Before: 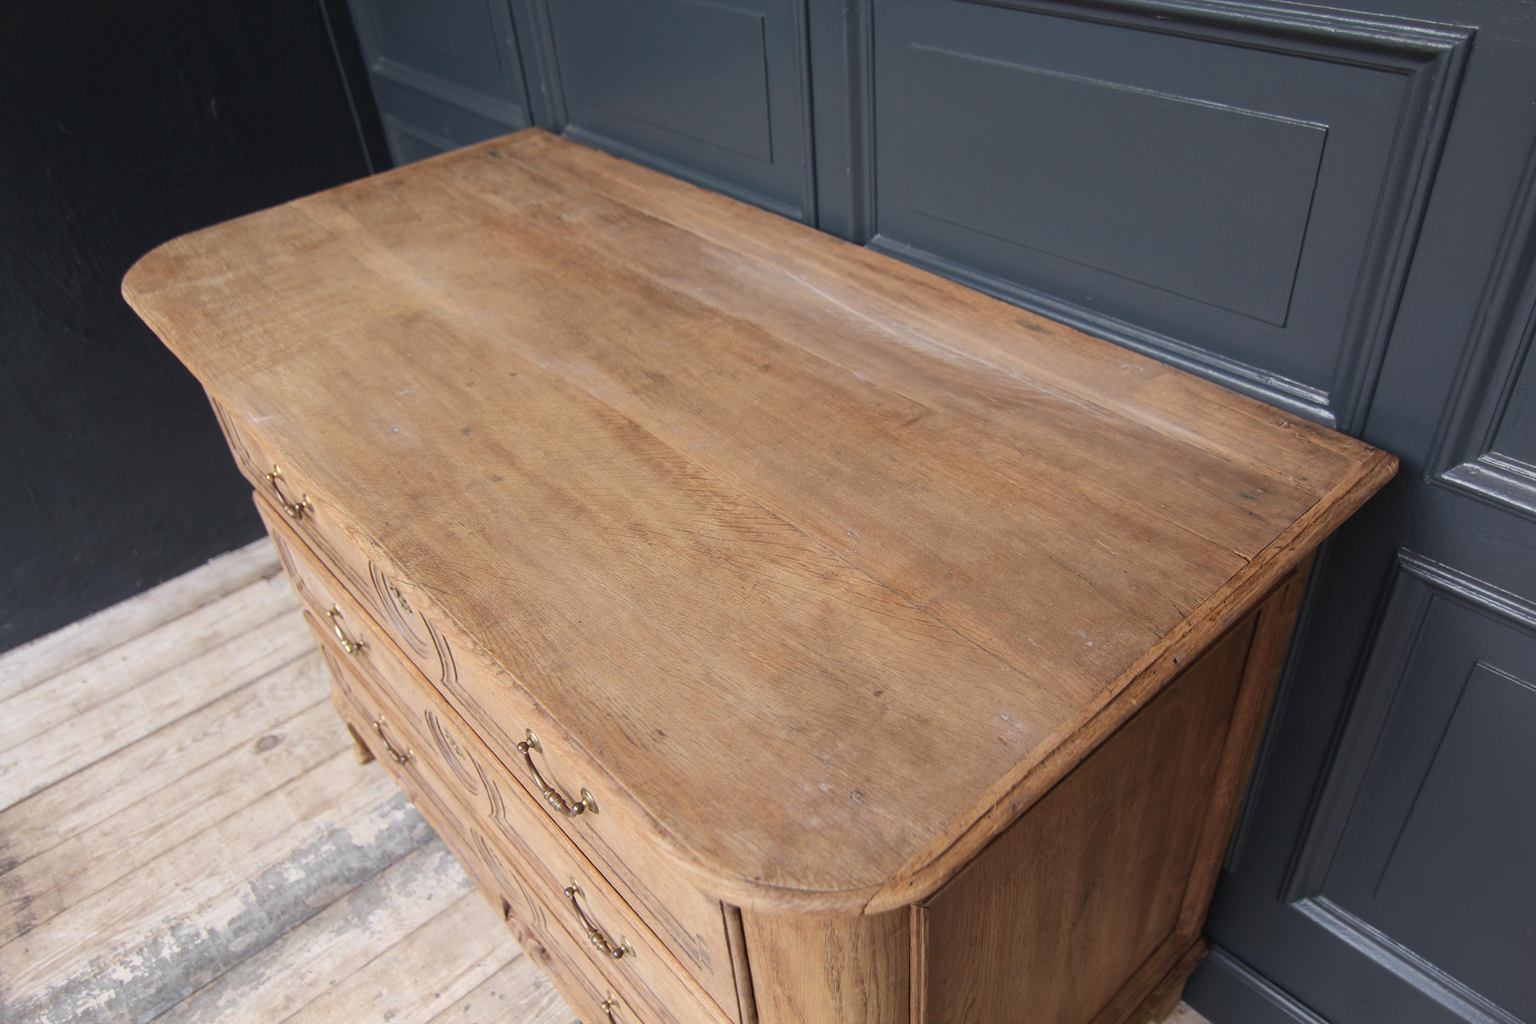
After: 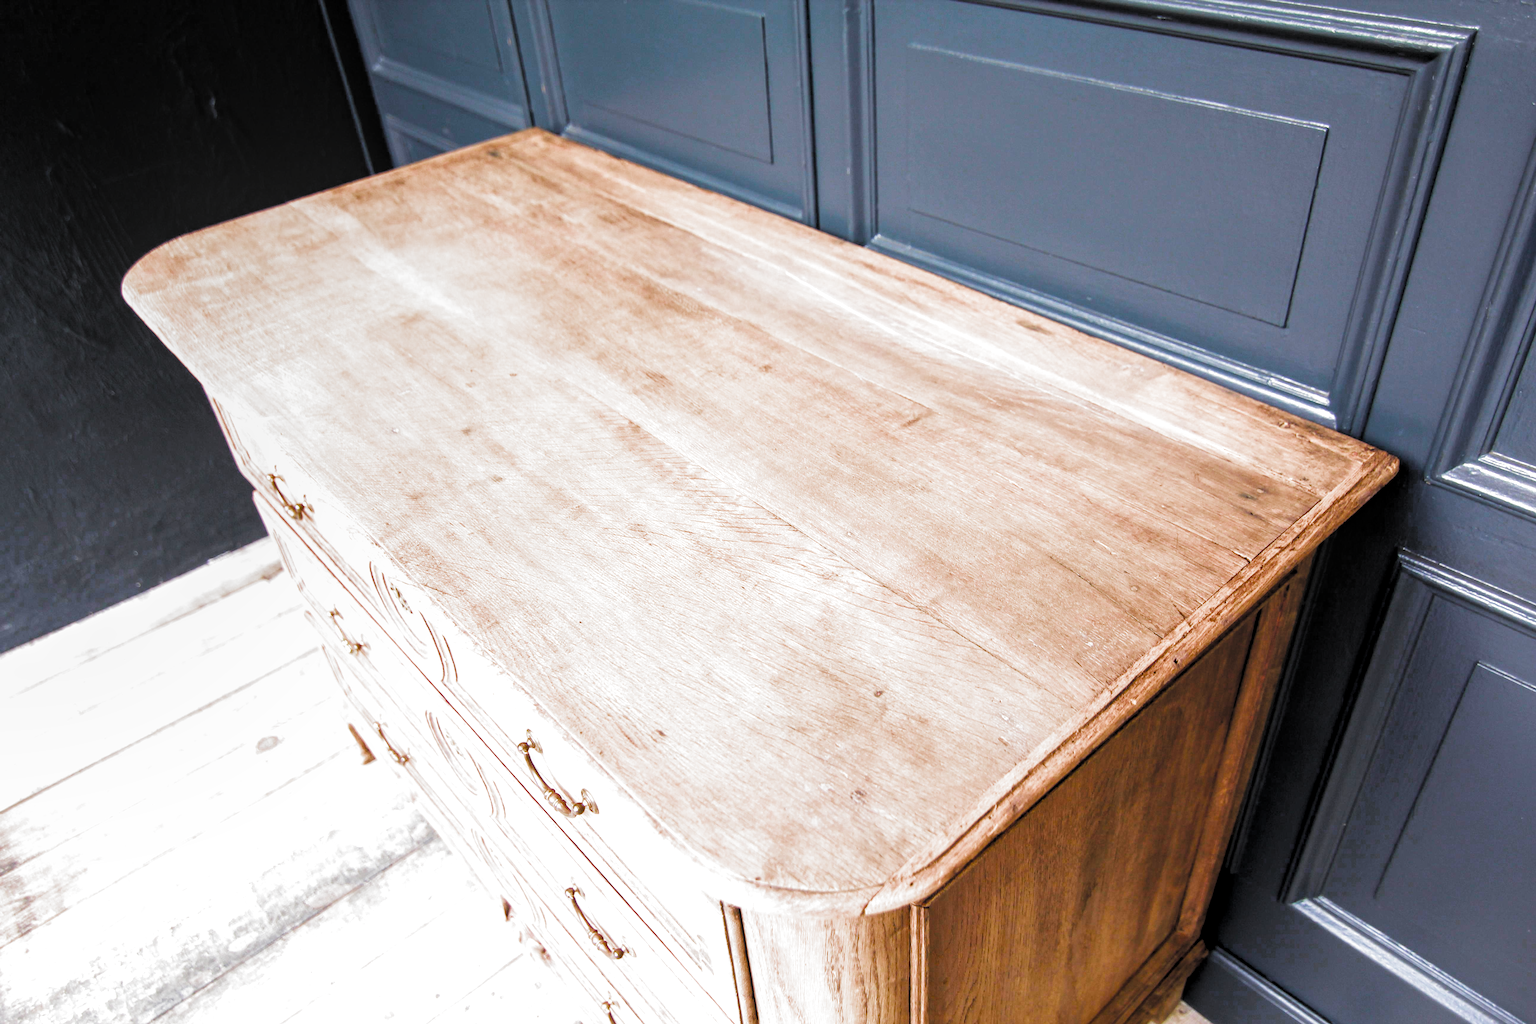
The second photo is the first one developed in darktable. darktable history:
filmic rgb: black relative exposure -3.64 EV, white relative exposure 2.44 EV, hardness 3.28, color science v5 (2021), contrast in shadows safe, contrast in highlights safe
exposure: black level correction 0, exposure 1.106 EV, compensate exposure bias true, compensate highlight preservation false
color balance rgb: perceptual saturation grading › global saturation 25.742%, global vibrance 44.866%
local contrast: on, module defaults
